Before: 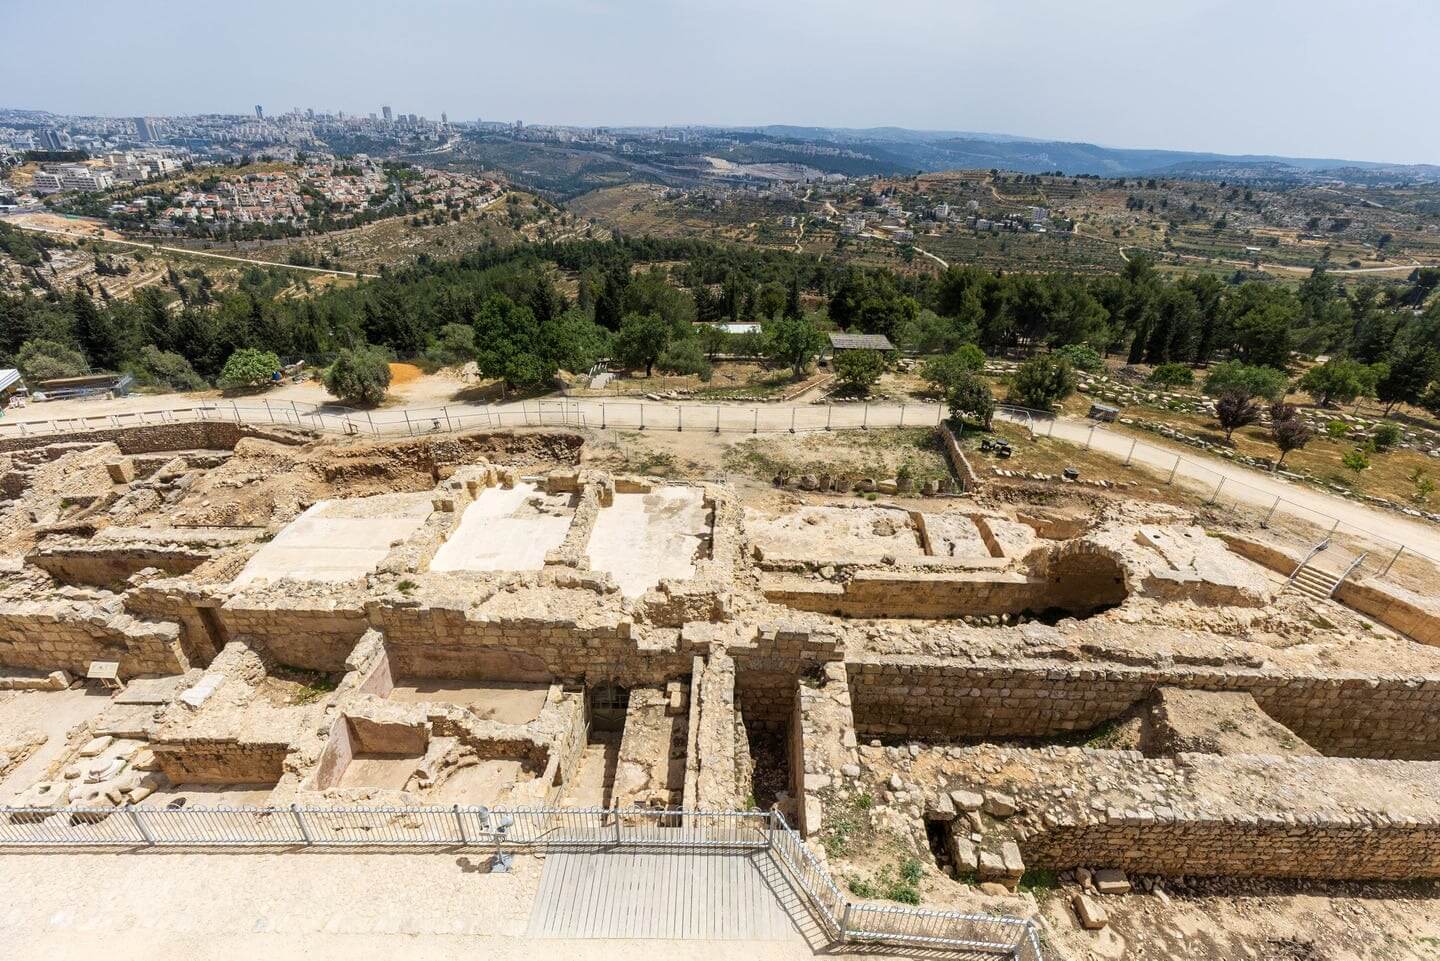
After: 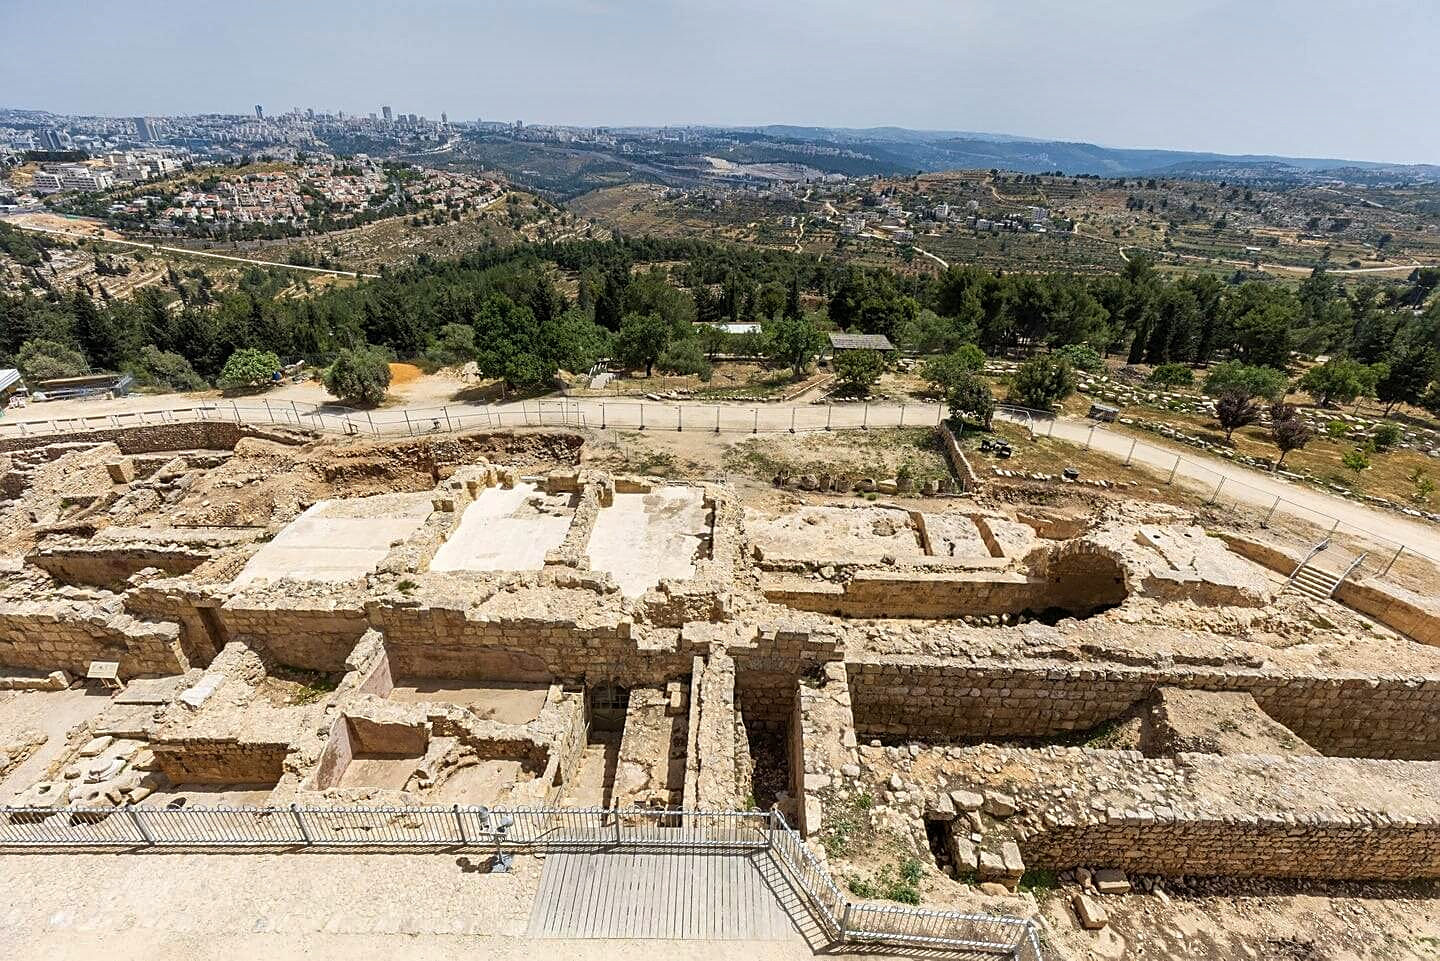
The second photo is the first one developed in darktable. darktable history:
shadows and highlights: soften with gaussian
sharpen: amount 0.498
